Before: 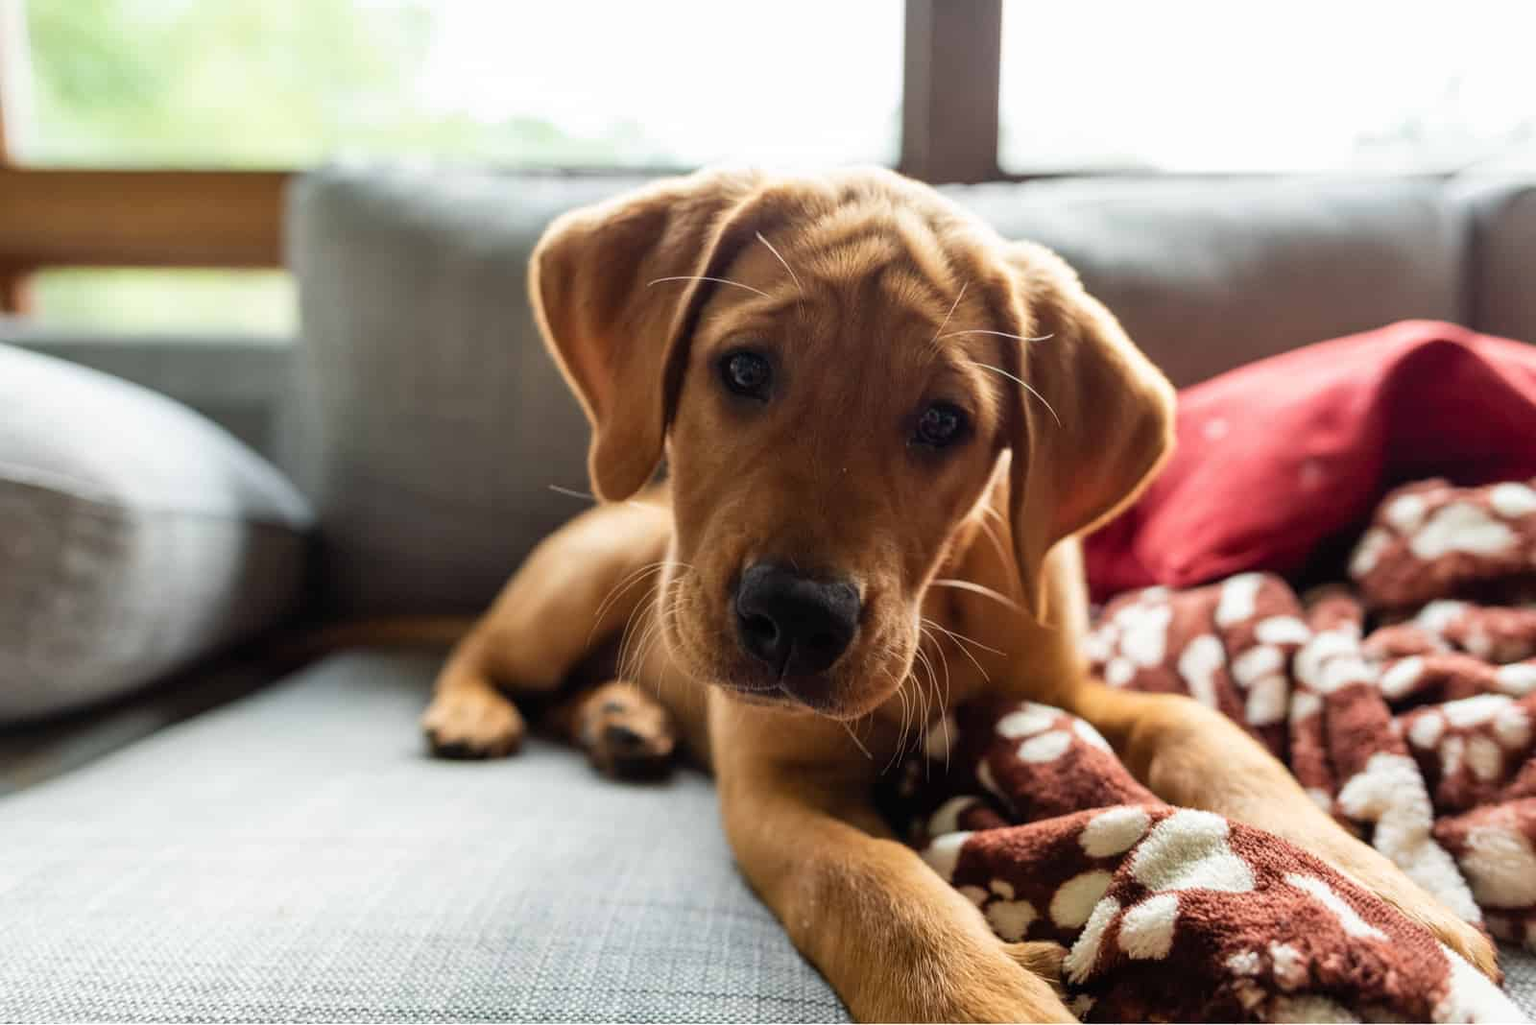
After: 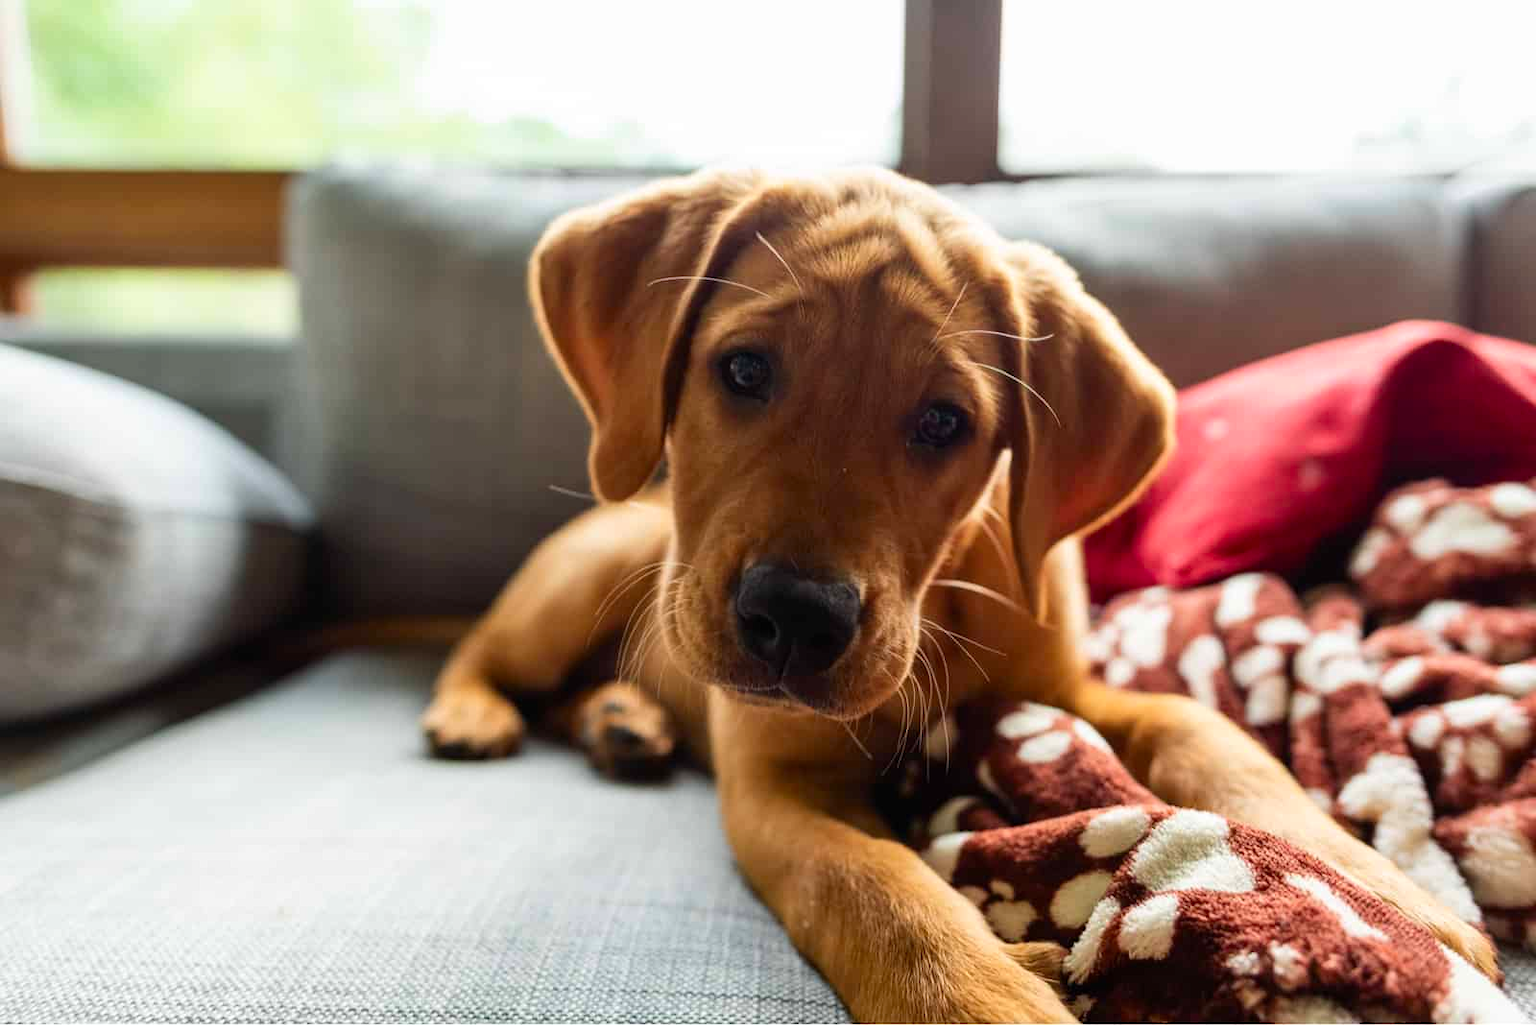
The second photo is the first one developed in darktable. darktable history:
contrast brightness saturation: contrast 0.08, saturation 0.202
